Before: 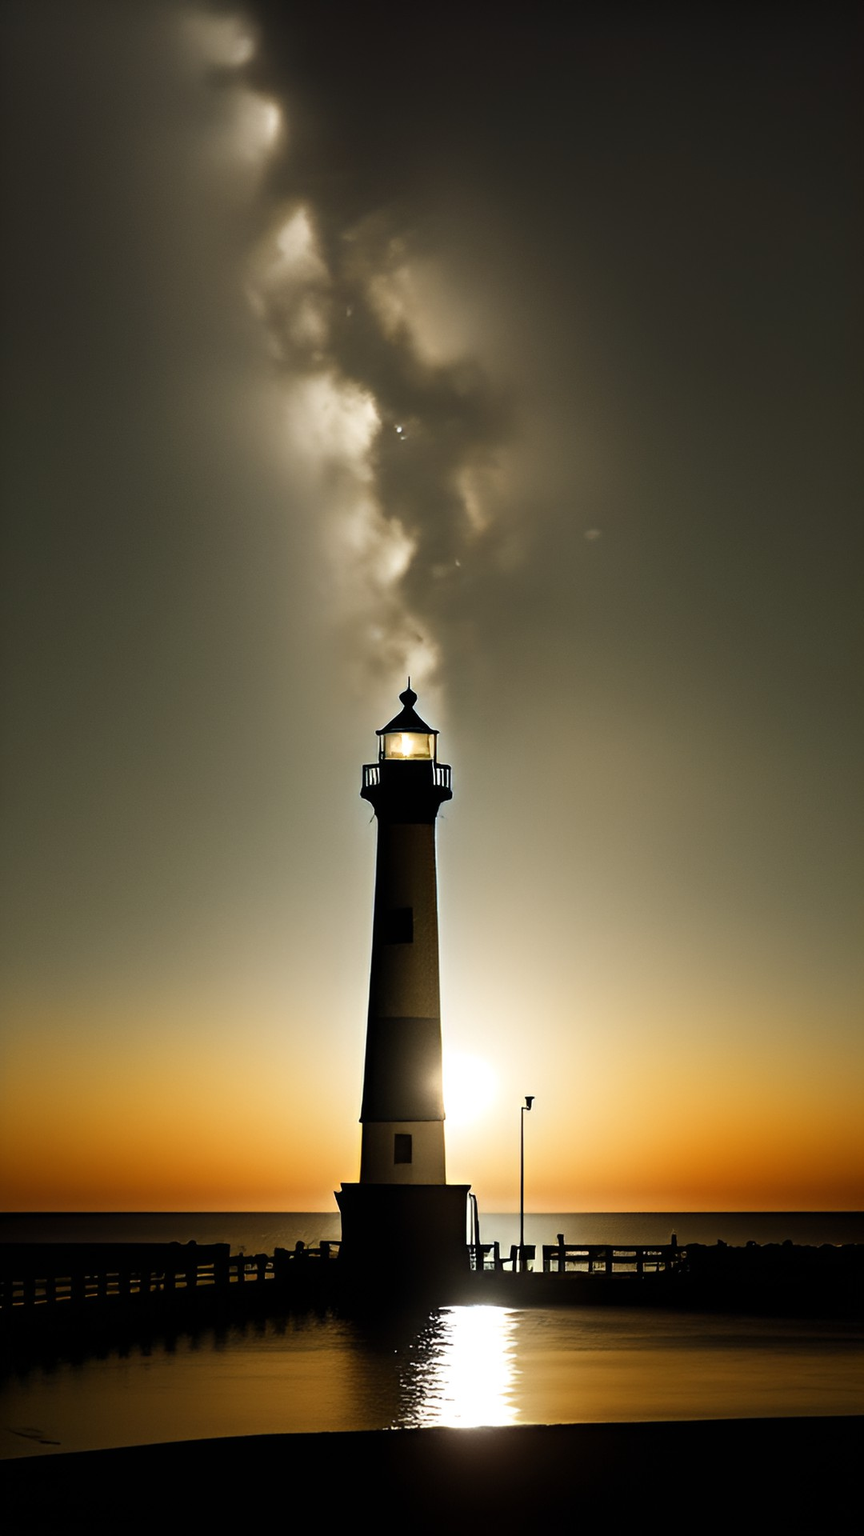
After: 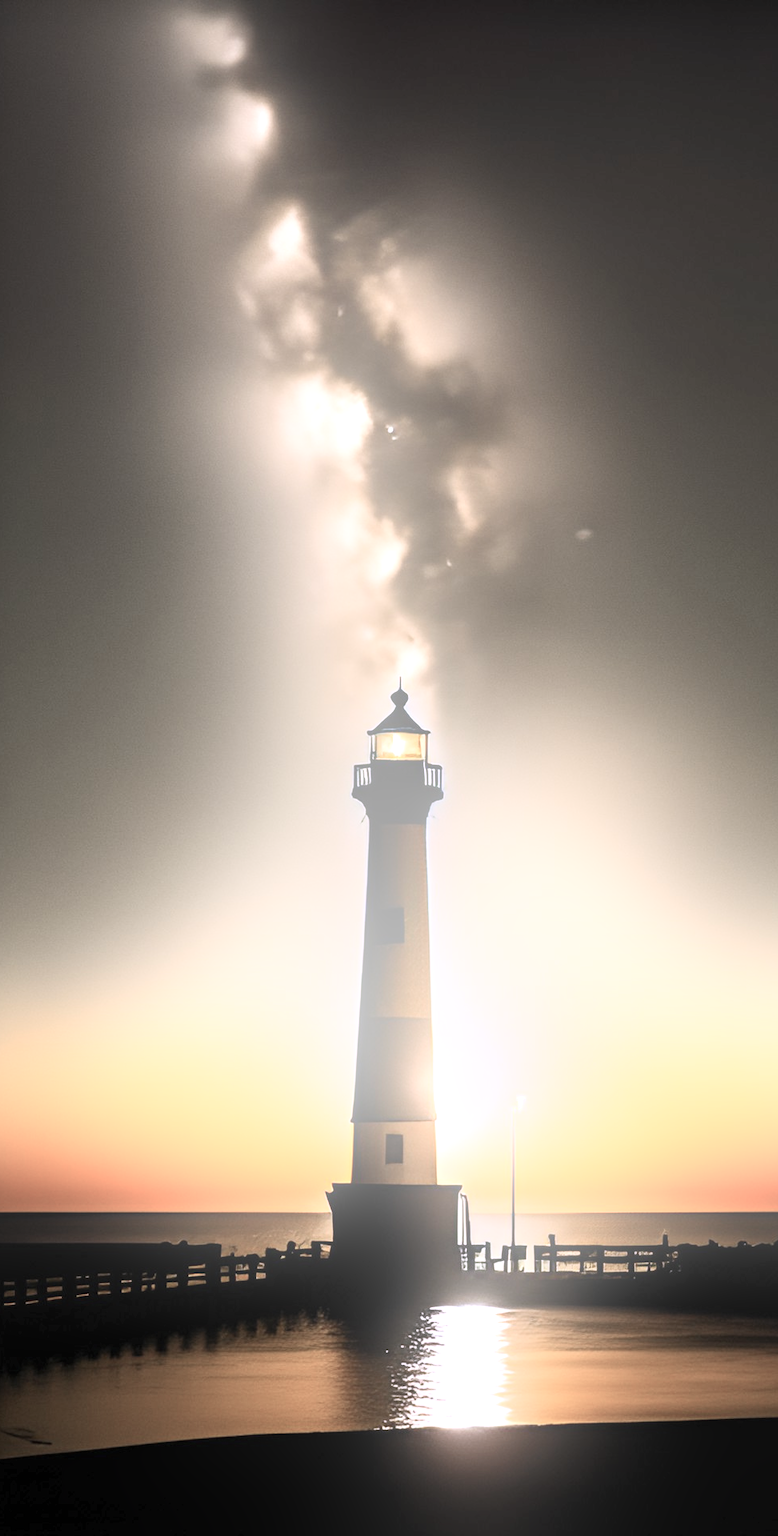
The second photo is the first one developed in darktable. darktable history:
contrast brightness saturation: contrast 0.2, brightness 0.16, saturation 0.22
crop and rotate: left 1.088%, right 8.807%
white balance: red 1.066, blue 1.119
exposure: black level correction 0, exposure 0.7 EV, compensate highlight preservation false
bloom: on, module defaults
local contrast: on, module defaults
color balance rgb: linear chroma grading › global chroma -16.06%, perceptual saturation grading › global saturation -32.85%, global vibrance -23.56%
